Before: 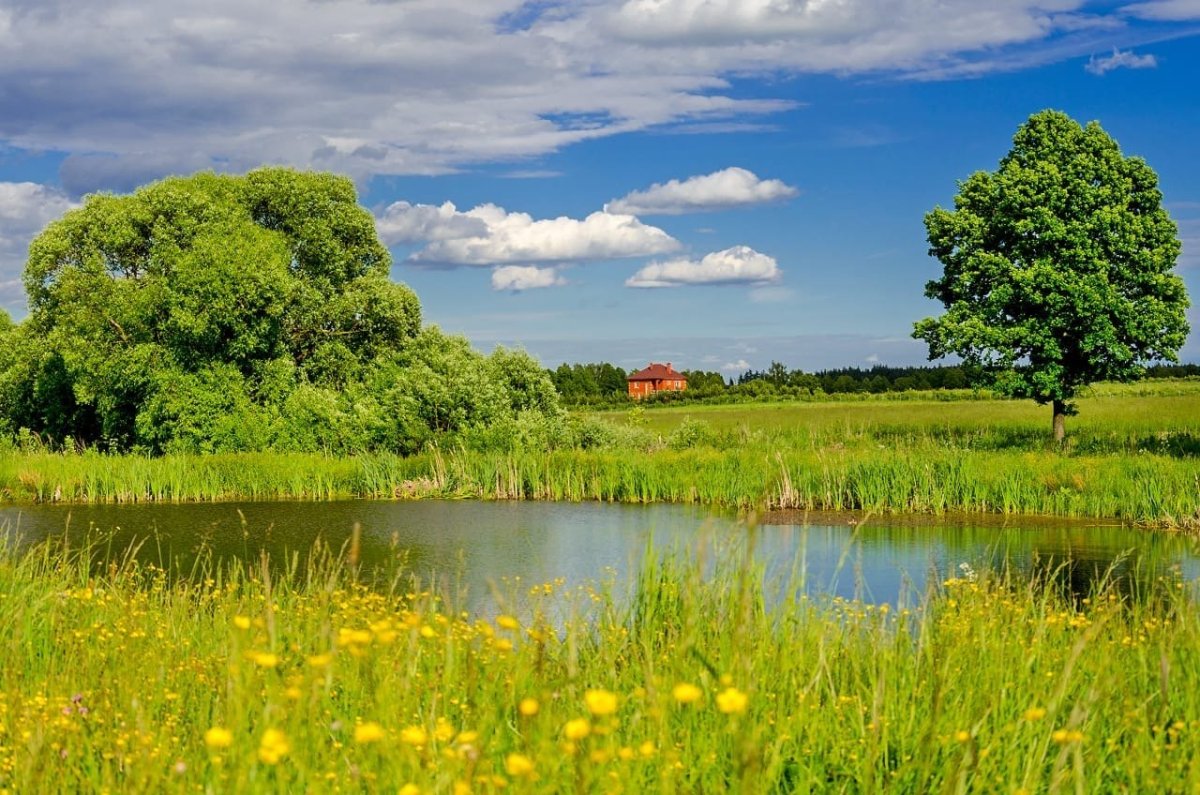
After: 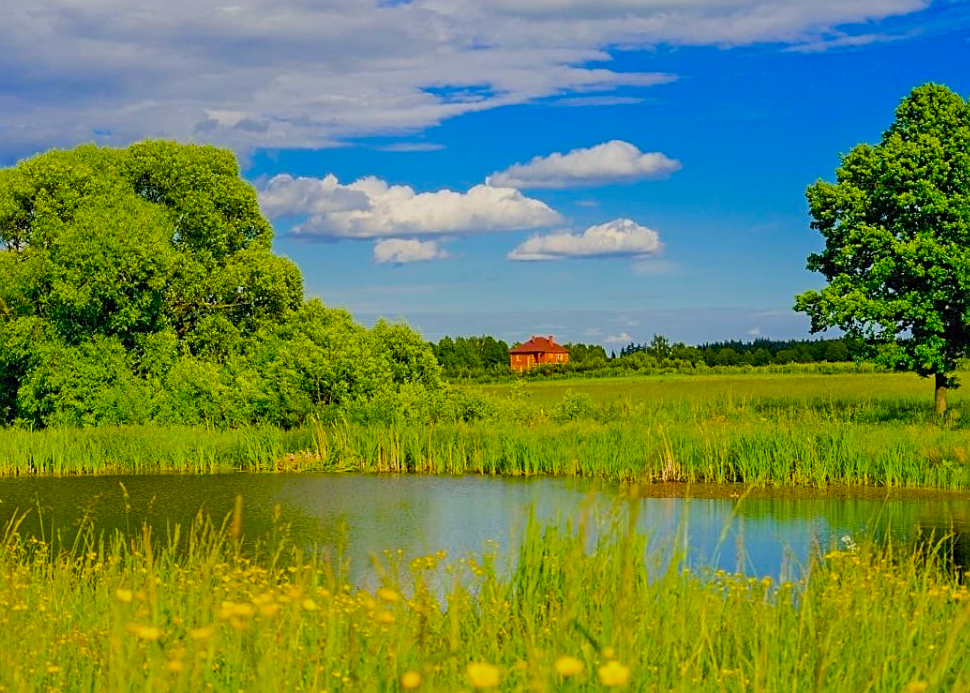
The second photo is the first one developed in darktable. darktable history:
crop: left 9.91%, top 3.511%, right 9.248%, bottom 9.247%
color balance rgb: shadows lift › luminance -5.415%, shadows lift › chroma 1.252%, shadows lift › hue 218.55°, linear chroma grading › global chroma 15.454%, perceptual saturation grading › global saturation 38.759%, contrast -19.886%
sharpen: radius 2.219, amount 0.378, threshold 0.162
